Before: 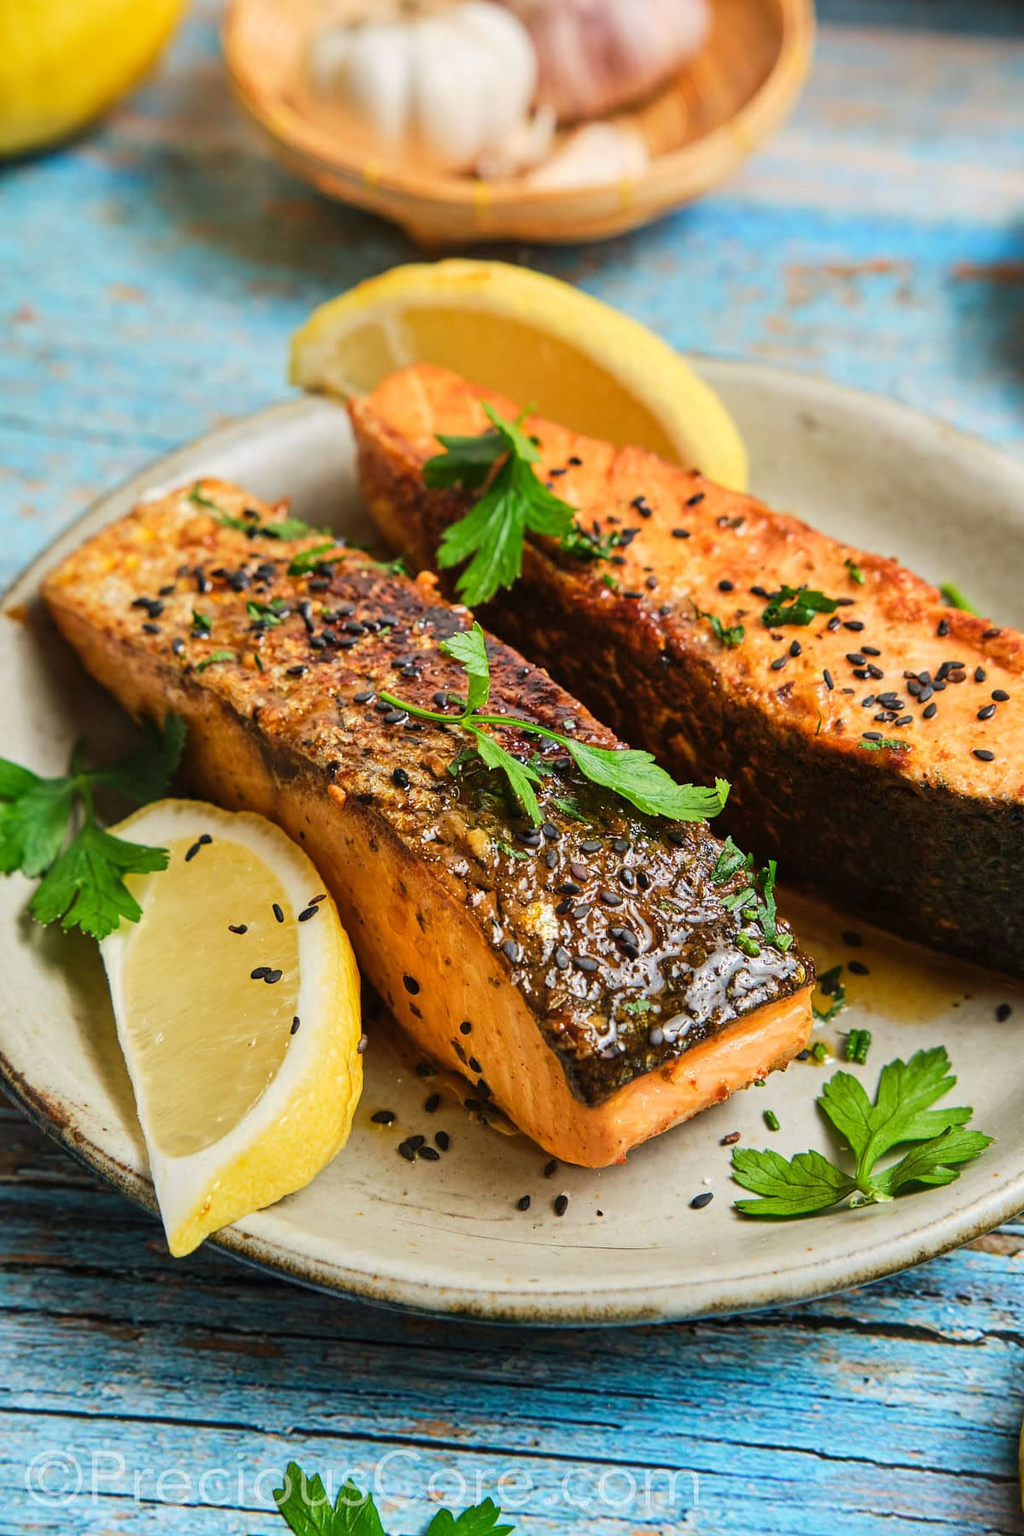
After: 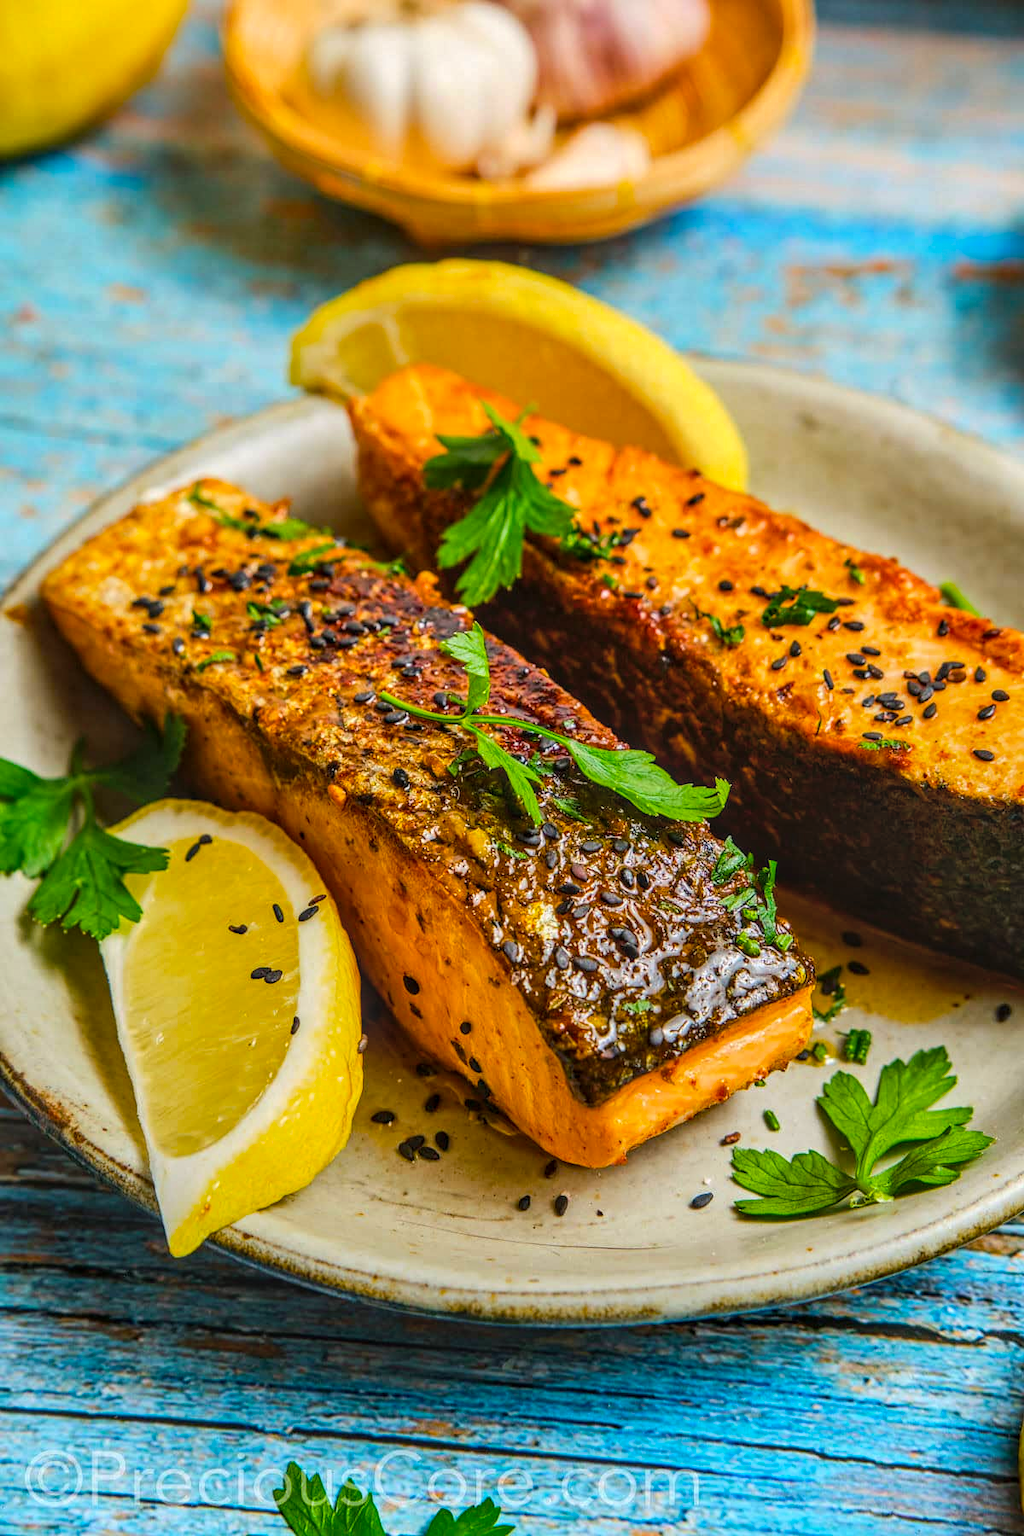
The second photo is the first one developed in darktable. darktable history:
local contrast: highlights 0%, shadows 0%, detail 133%
color balance rgb: perceptual saturation grading › global saturation 30%, global vibrance 20%
